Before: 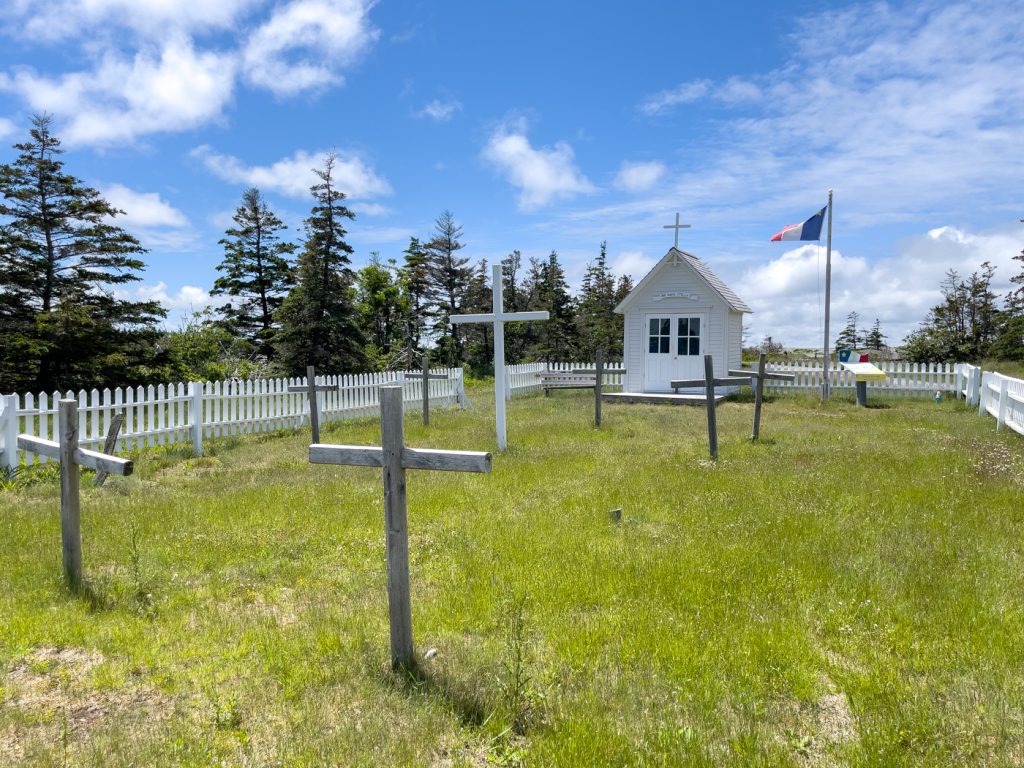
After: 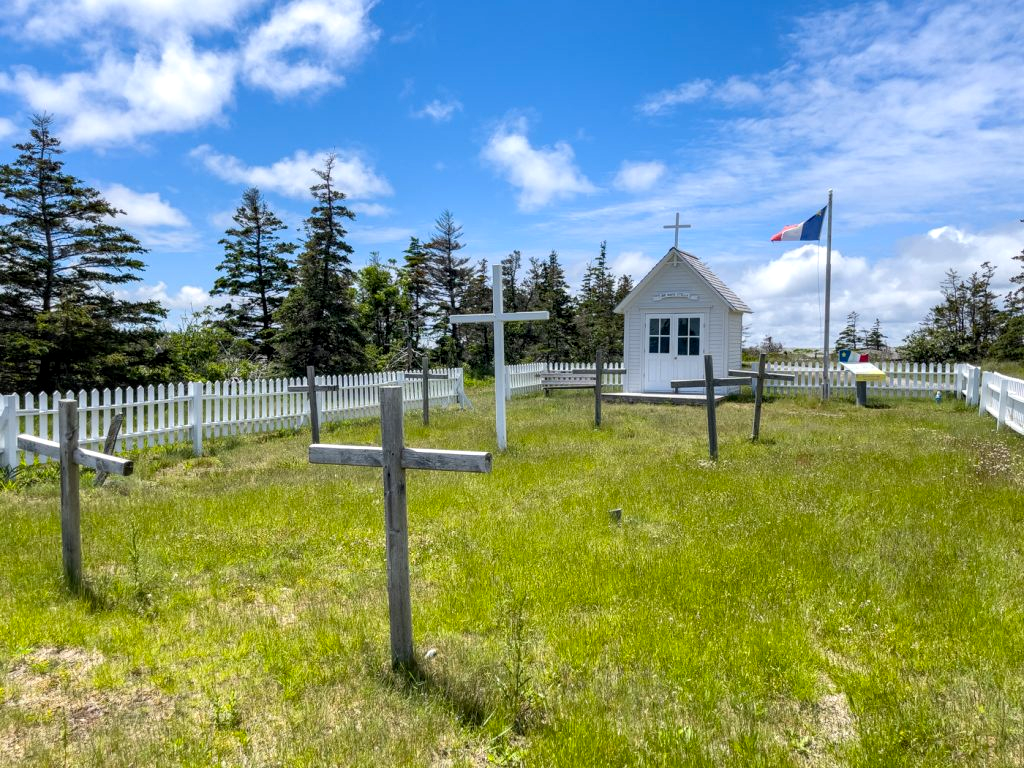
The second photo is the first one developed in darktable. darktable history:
contrast brightness saturation: contrast 0.04, saturation 0.16
local contrast: on, module defaults
